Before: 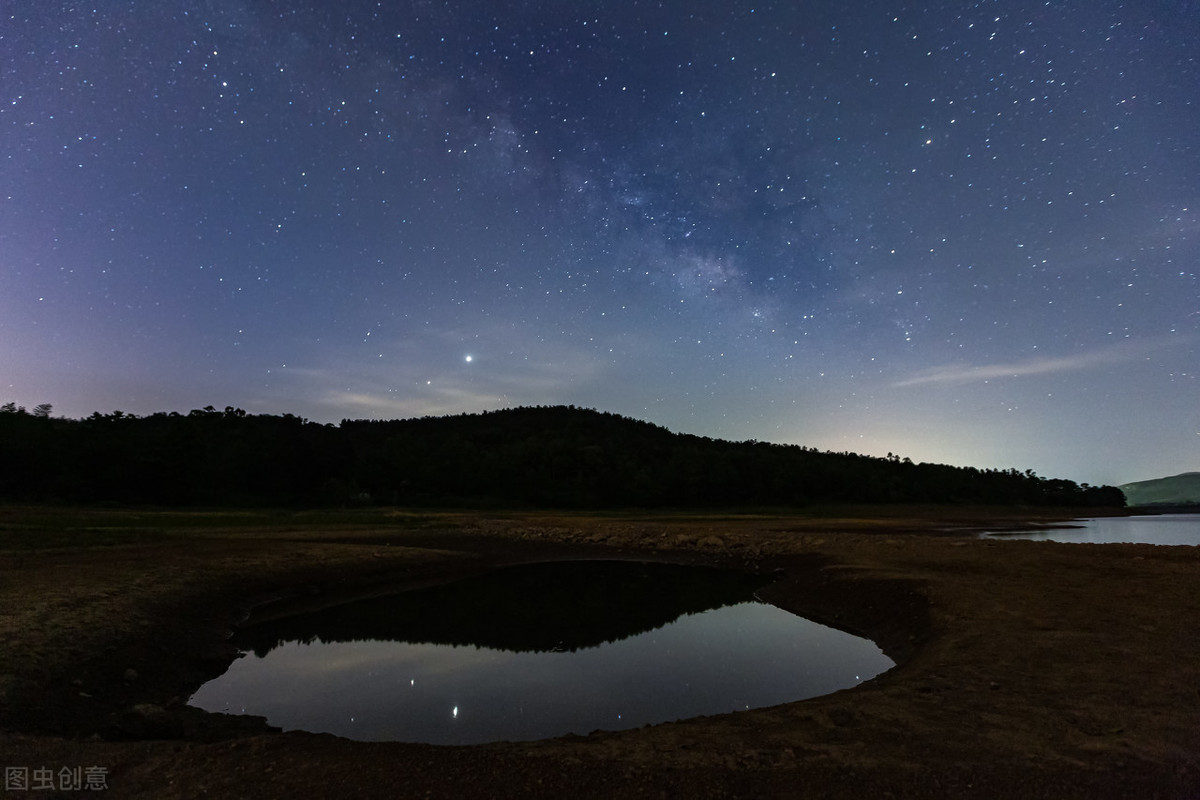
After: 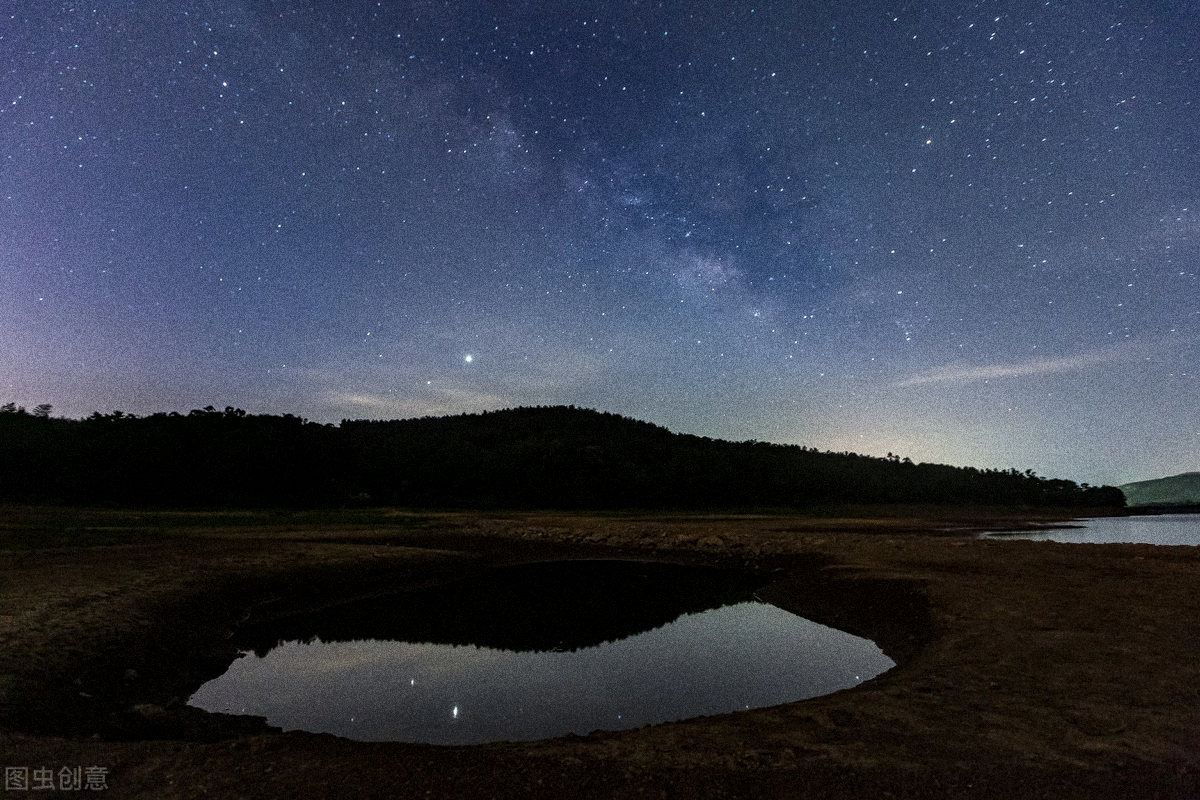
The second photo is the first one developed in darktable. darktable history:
grain: coarseness 14.49 ISO, strength 48.04%, mid-tones bias 35%
local contrast: detail 130%
white balance: emerald 1
